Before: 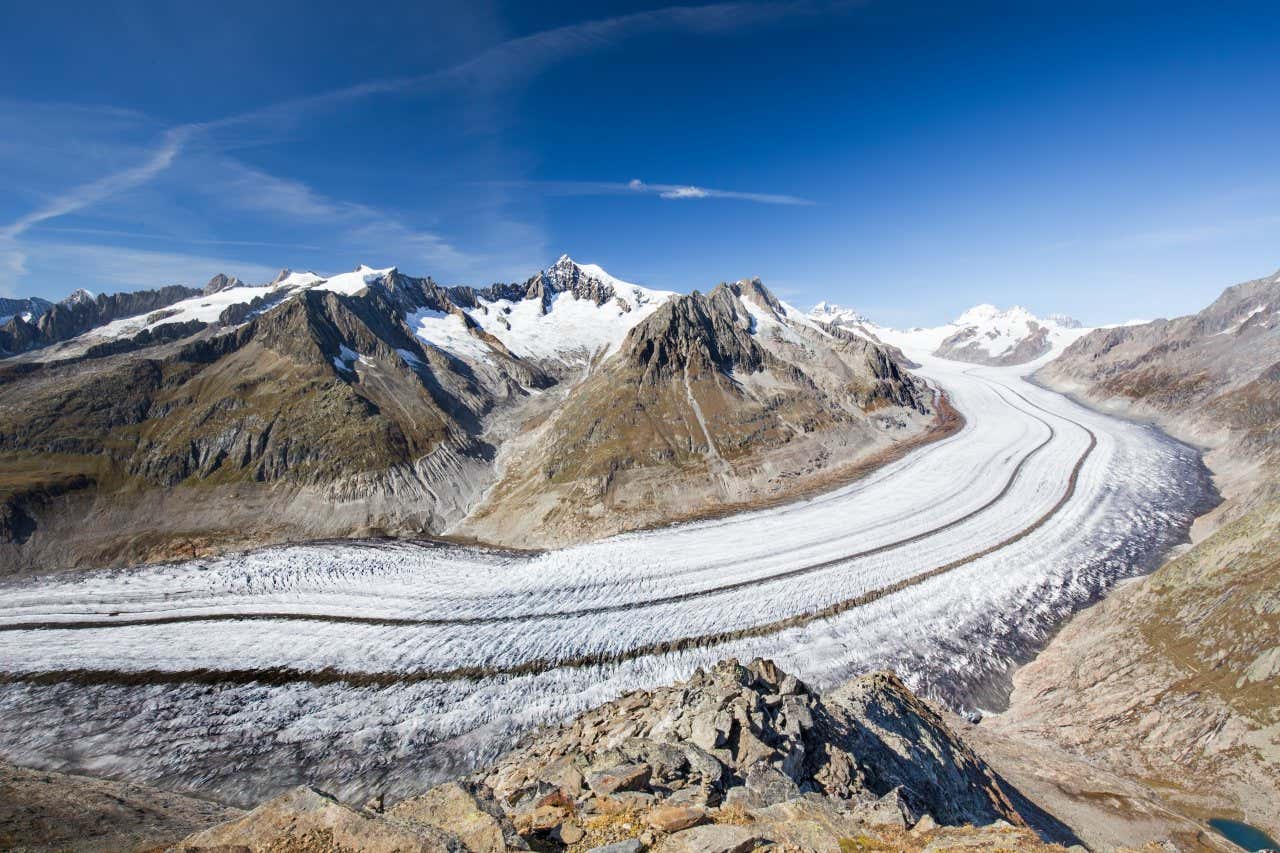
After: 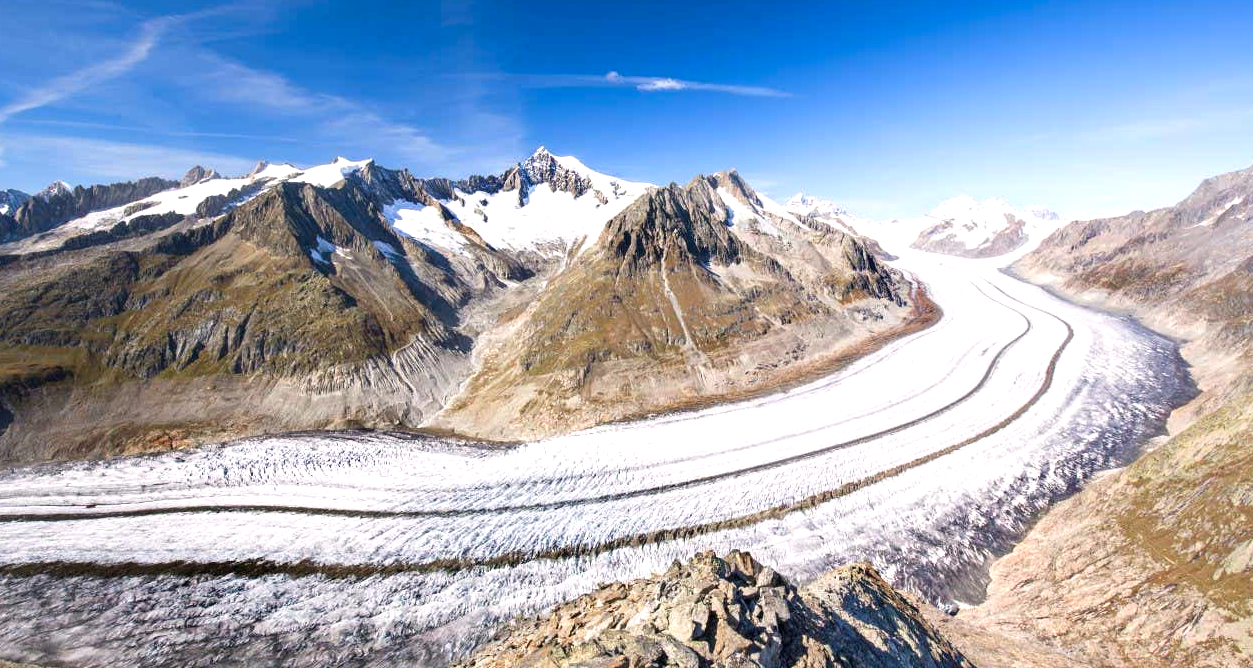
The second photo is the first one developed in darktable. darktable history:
color correction: highlights a* 3.5, highlights b* 1.64, saturation 1.16
exposure: exposure 0.497 EV, compensate highlight preservation false
crop and rotate: left 1.859%, top 12.801%, right 0.18%, bottom 8.852%
